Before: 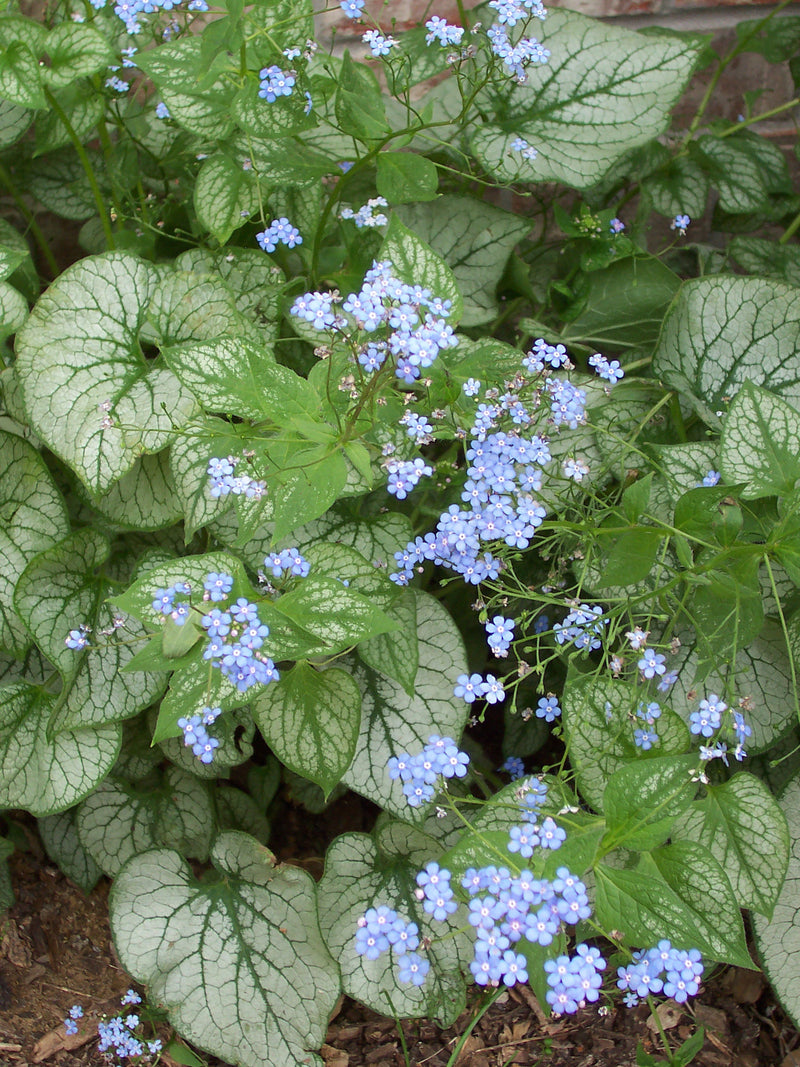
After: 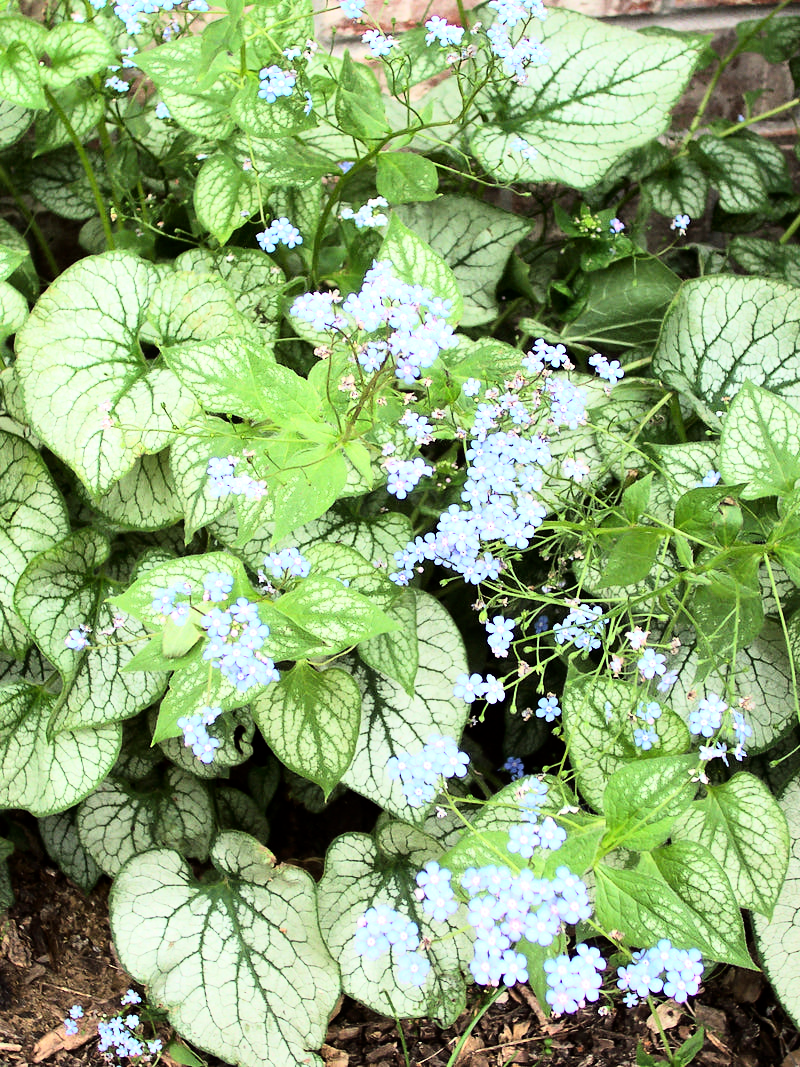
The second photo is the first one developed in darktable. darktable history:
rgb curve: curves: ch0 [(0, 0) (0.21, 0.15) (0.24, 0.21) (0.5, 0.75) (0.75, 0.96) (0.89, 0.99) (1, 1)]; ch1 [(0, 0.02) (0.21, 0.13) (0.25, 0.2) (0.5, 0.67) (0.75, 0.9) (0.89, 0.97) (1, 1)]; ch2 [(0, 0.02) (0.21, 0.13) (0.25, 0.2) (0.5, 0.67) (0.75, 0.9) (0.89, 0.97) (1, 1)], compensate middle gray true
local contrast: mode bilateral grid, contrast 20, coarseness 50, detail 120%, midtone range 0.2
